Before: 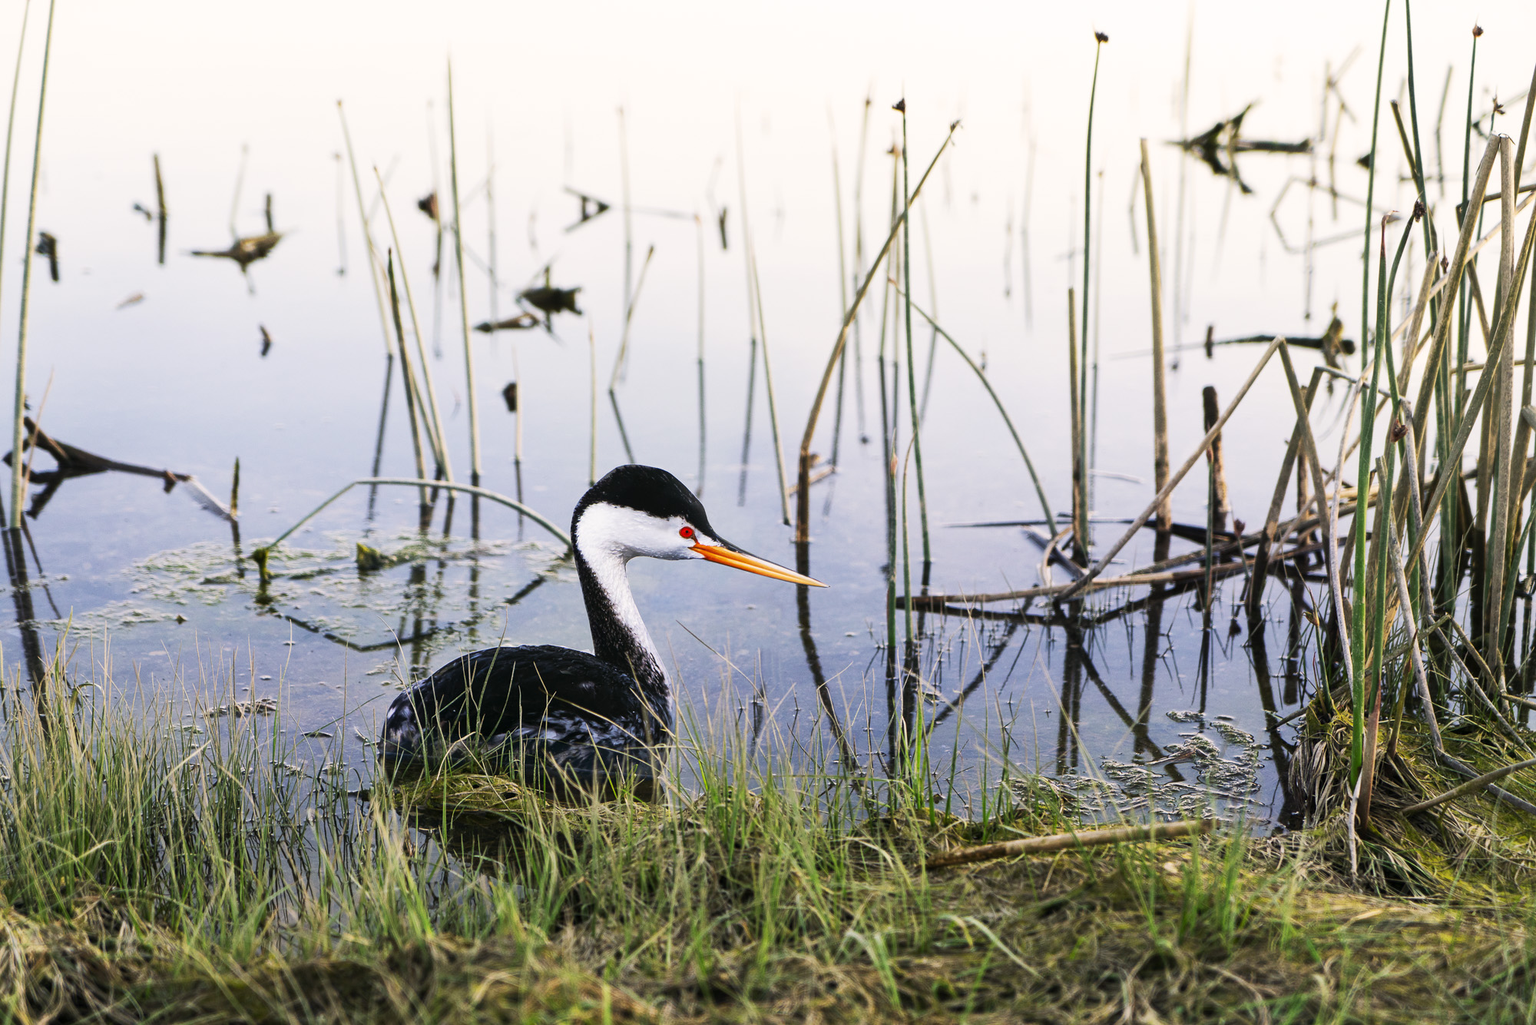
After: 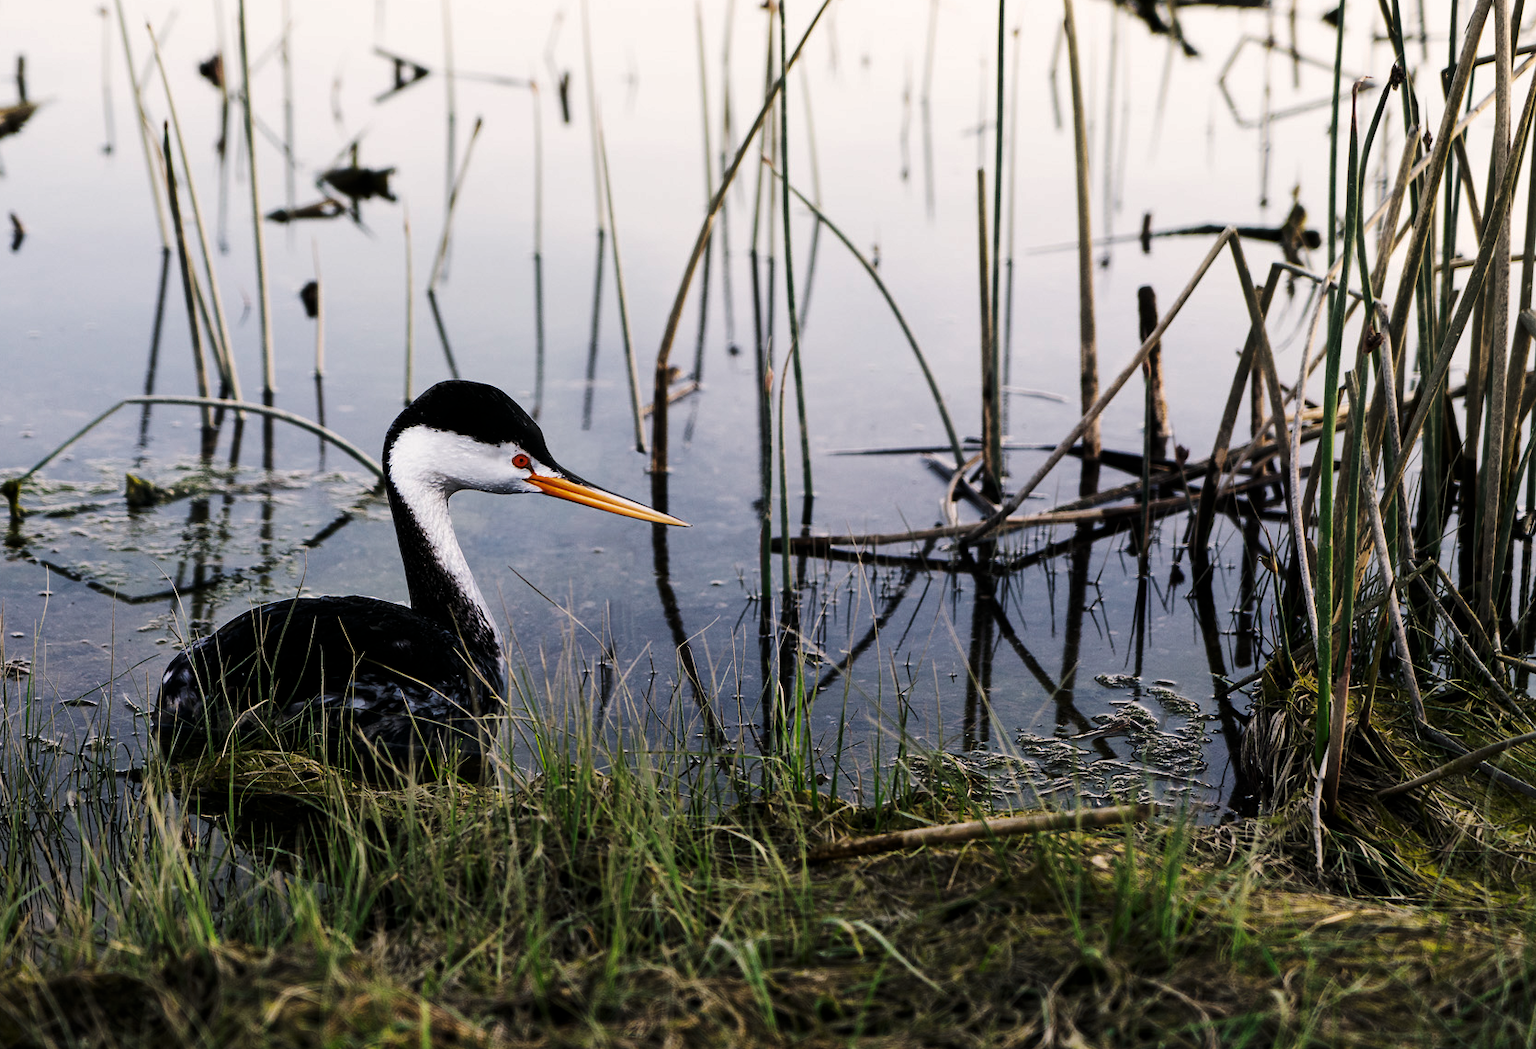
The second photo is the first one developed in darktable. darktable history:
crop: left 16.375%, top 14.388%
levels: levels [0, 0.618, 1]
